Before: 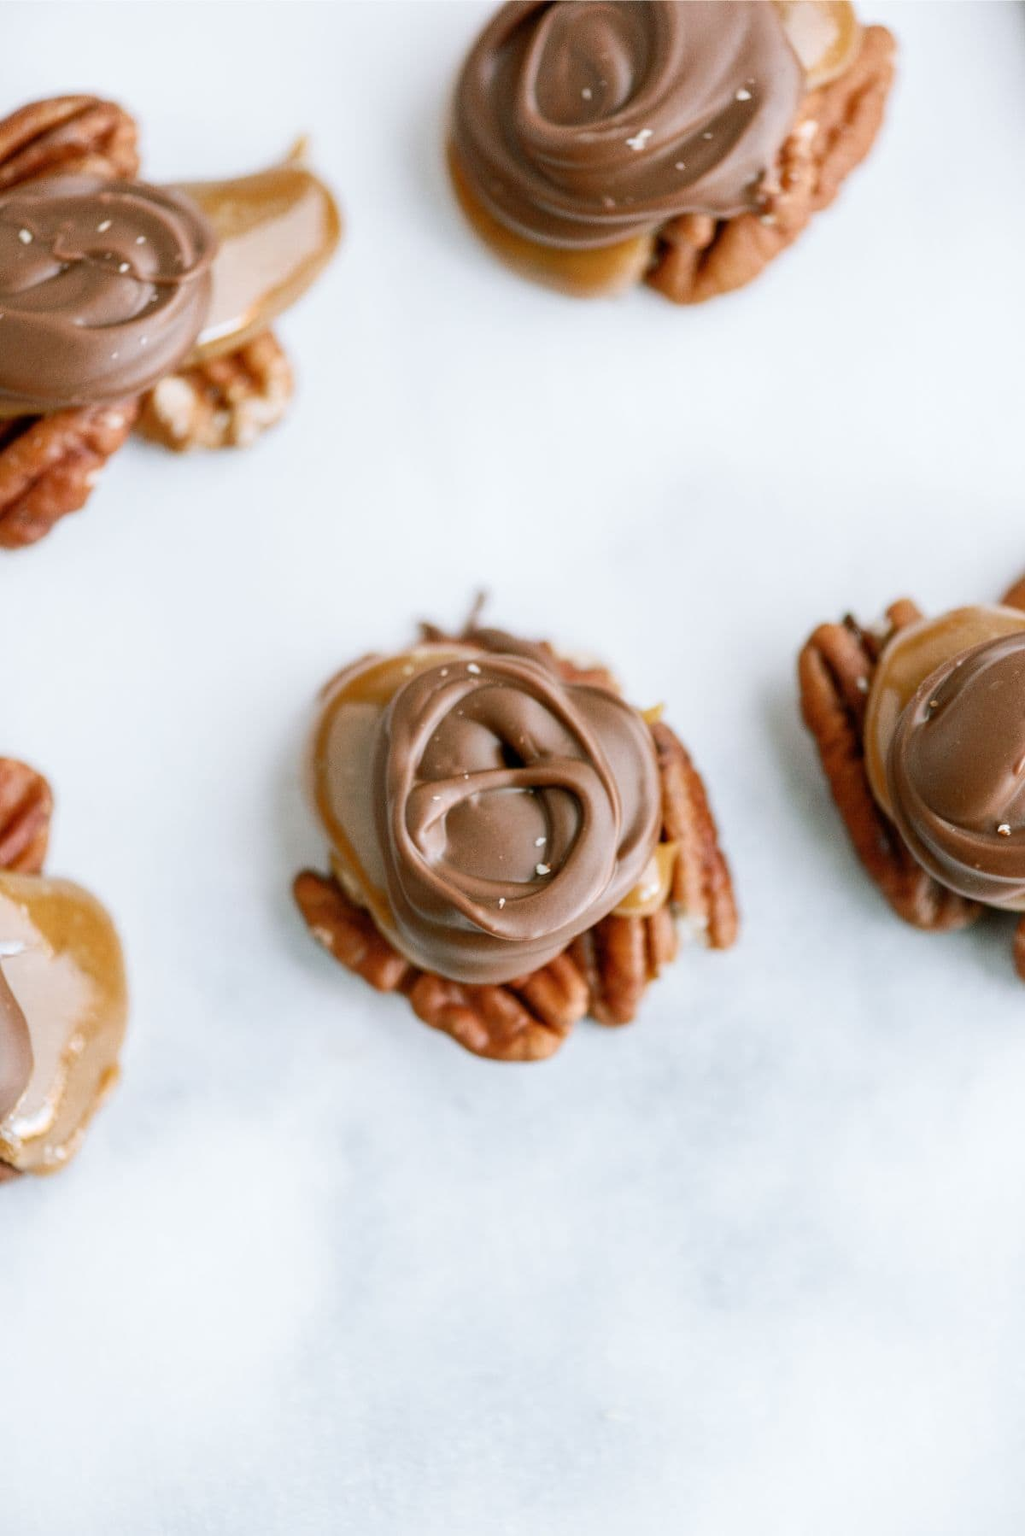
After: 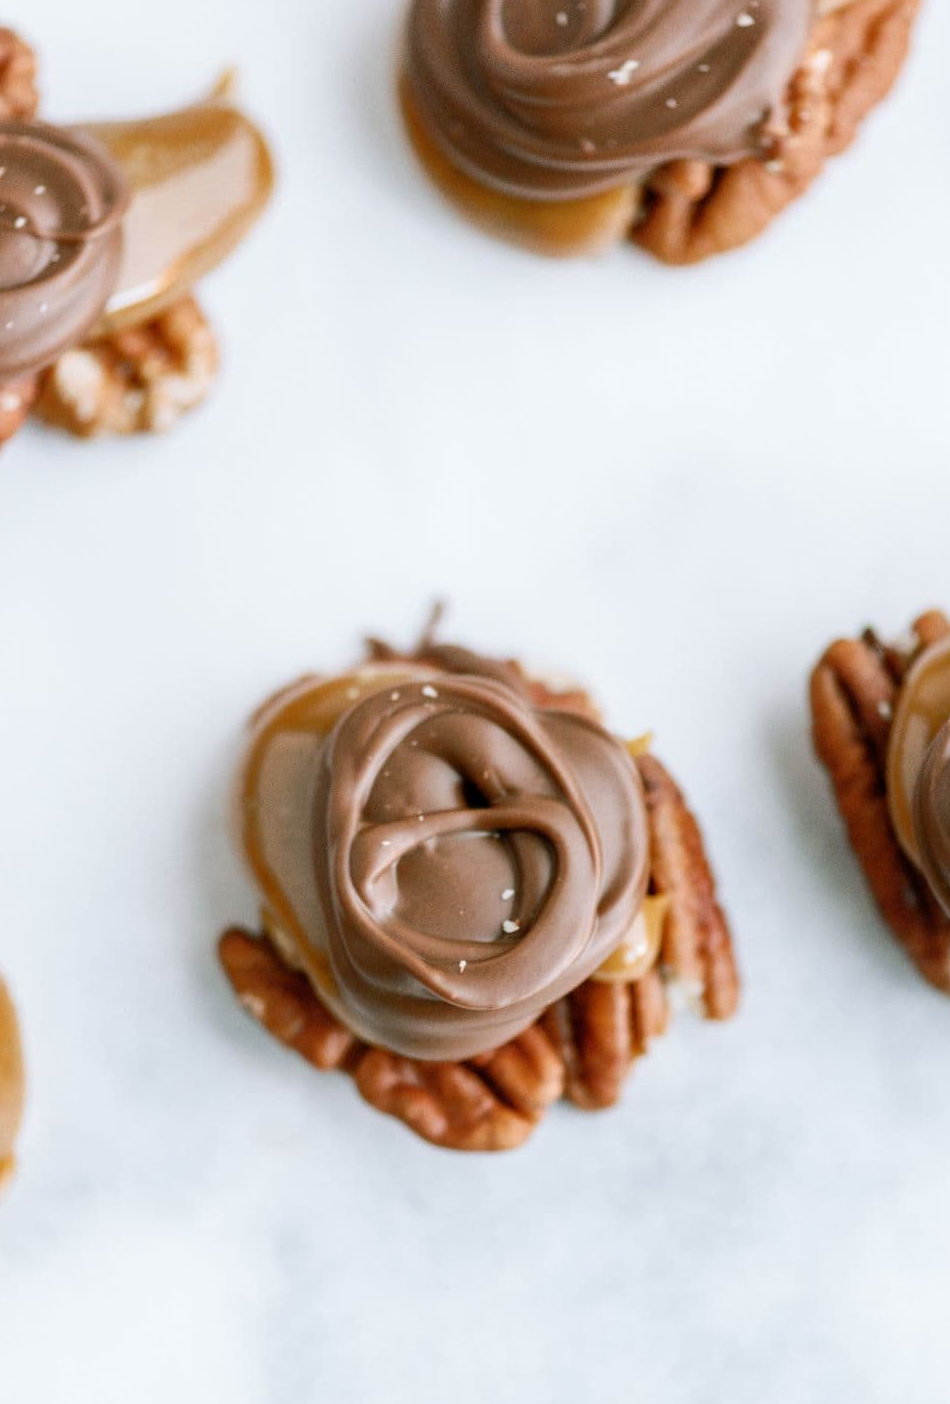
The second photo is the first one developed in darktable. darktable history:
crop and rotate: left 10.494%, top 5.092%, right 10.329%, bottom 16.804%
